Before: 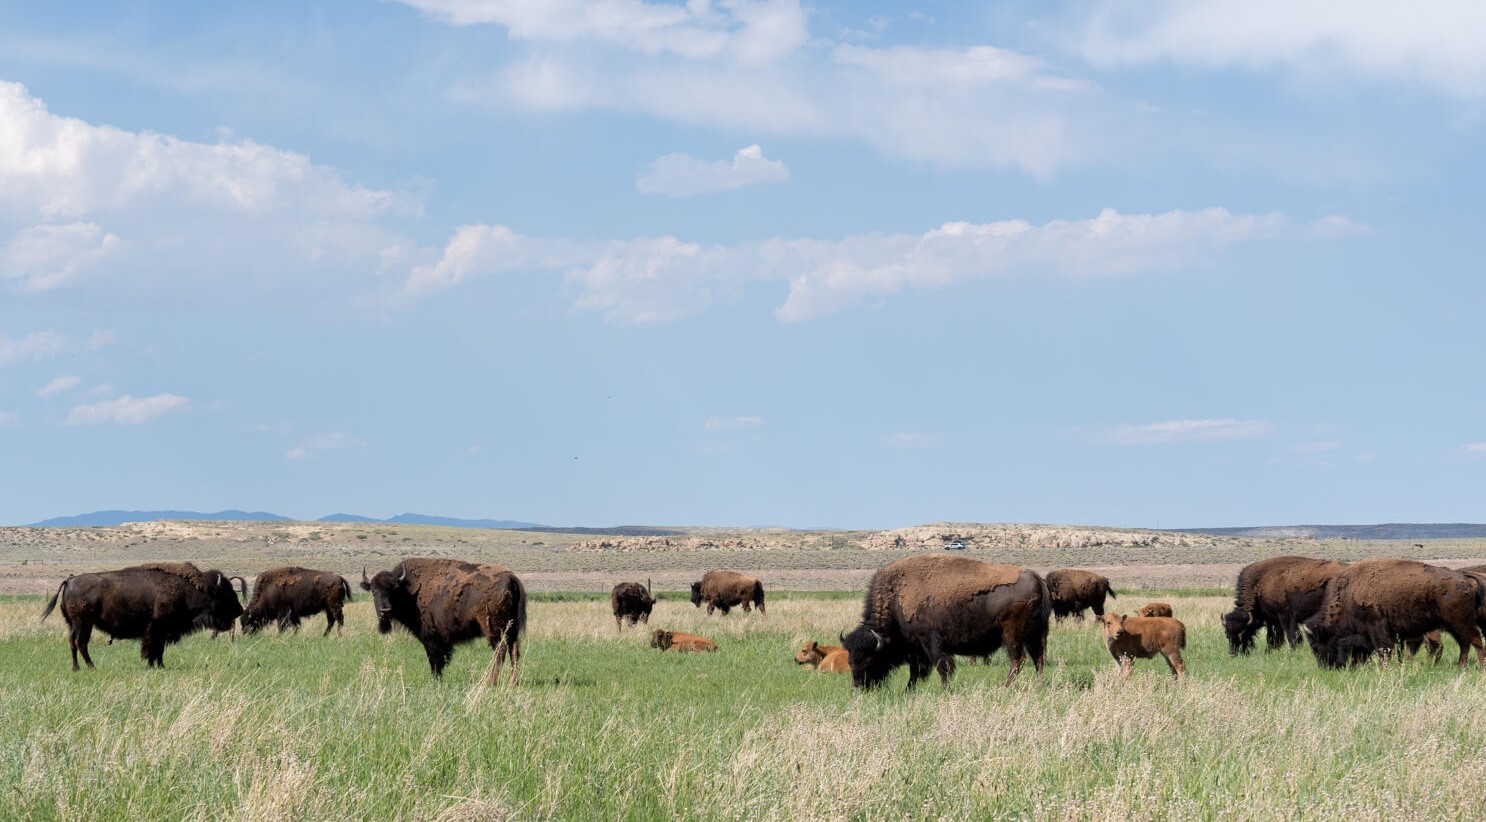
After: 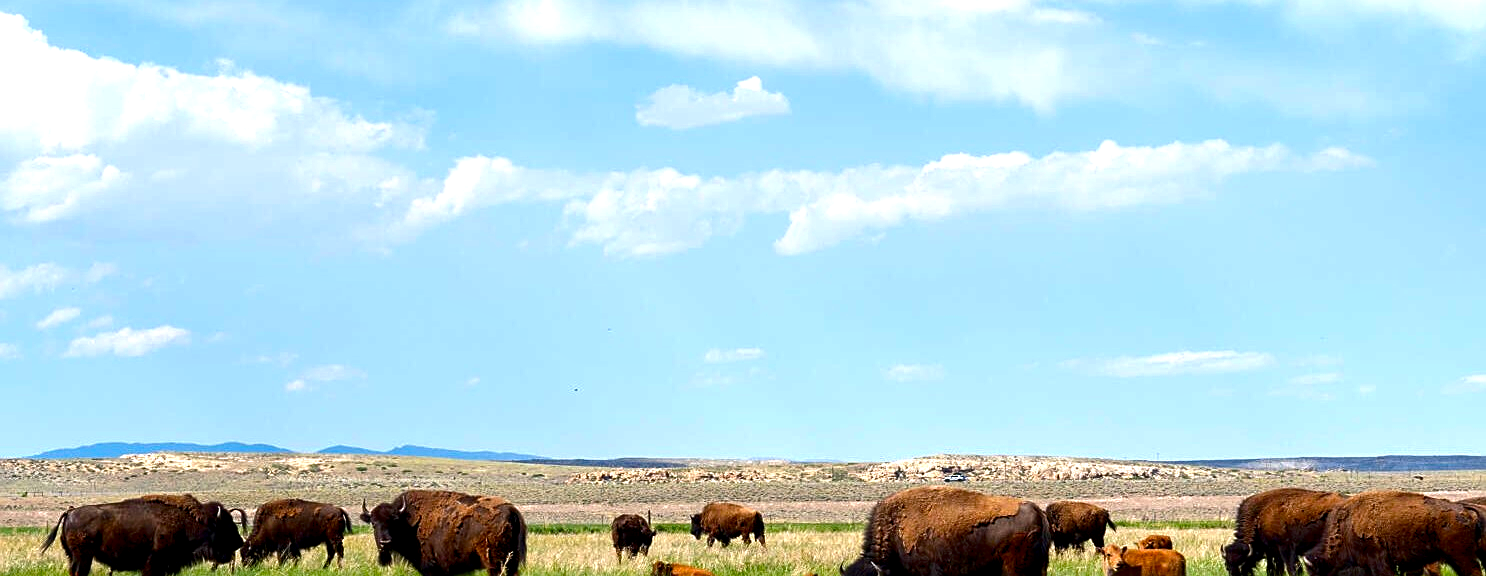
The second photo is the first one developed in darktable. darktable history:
local contrast: highlights 102%, shadows 101%, detail 119%, midtone range 0.2
crop and rotate: top 8.364%, bottom 21.459%
exposure: exposure 0.668 EV, compensate highlight preservation false
sharpen: on, module defaults
base curve: preserve colors none
contrast brightness saturation: brightness -0.248, saturation 0.202
color balance rgb: power › hue 309.96°, global offset › hue 169.96°, perceptual saturation grading › global saturation 36.838%, perceptual saturation grading › shadows 34.582%
